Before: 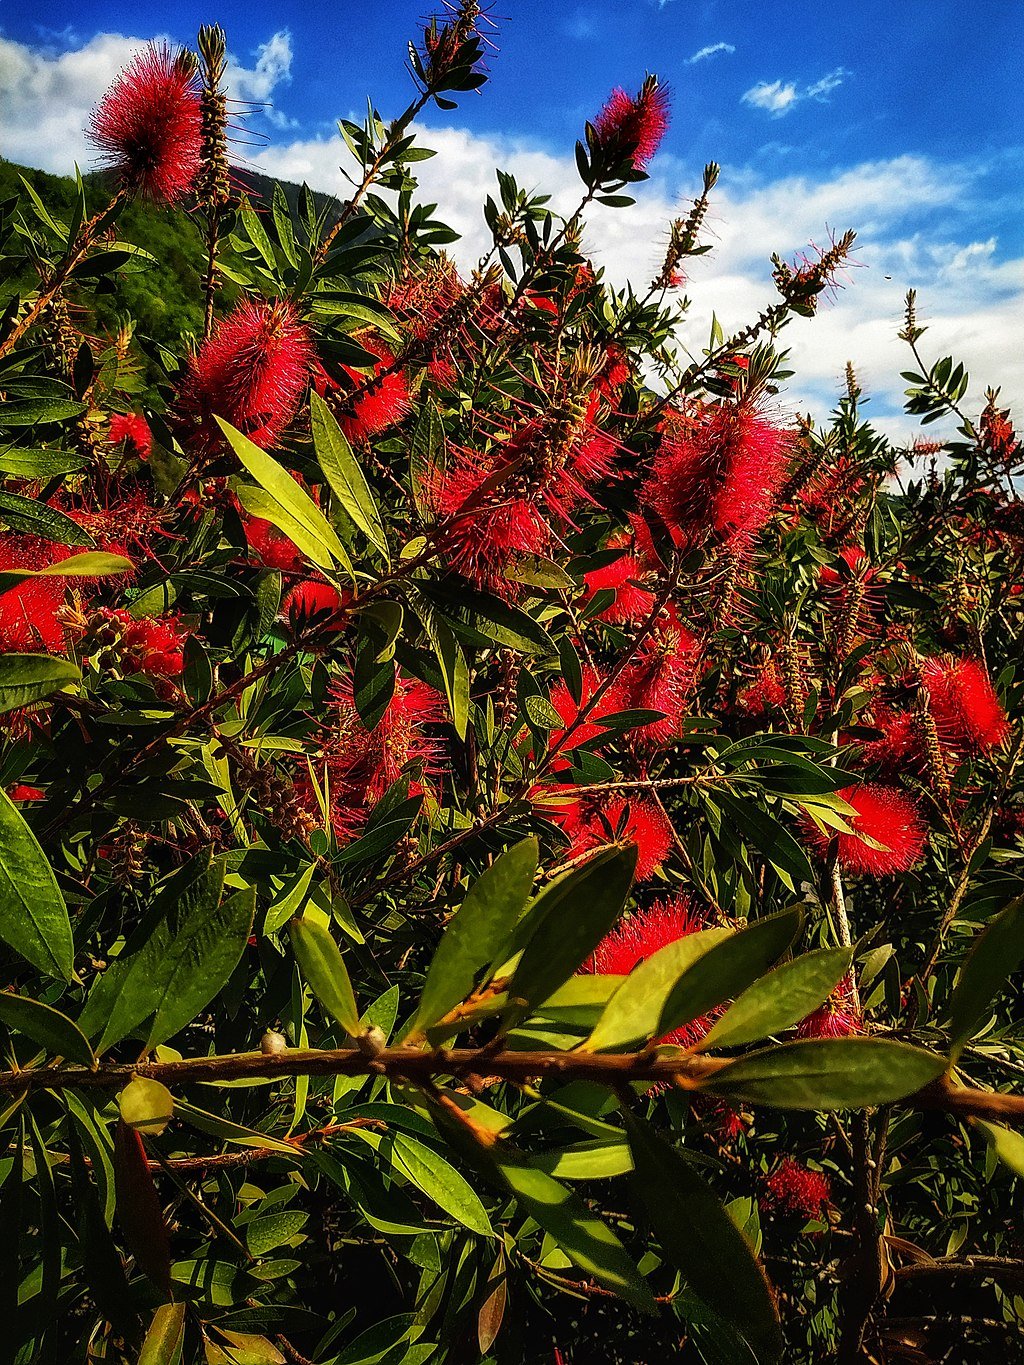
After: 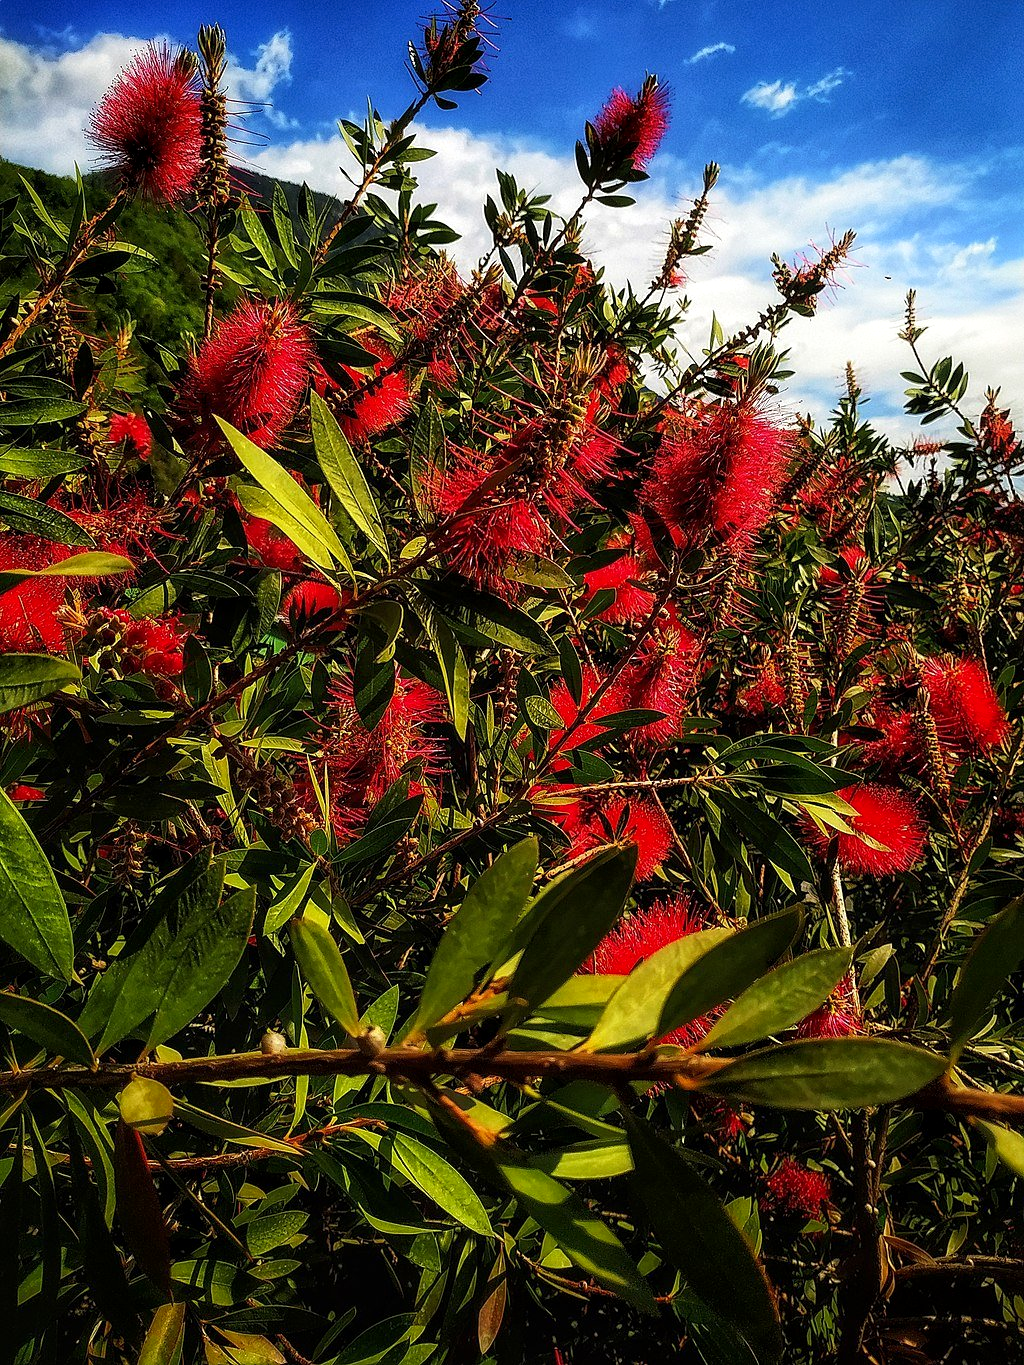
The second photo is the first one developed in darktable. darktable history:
local contrast: highlights 100%, shadows 100%, detail 120%, midtone range 0.2
shadows and highlights: shadows -21.3, highlights 100, soften with gaussian
